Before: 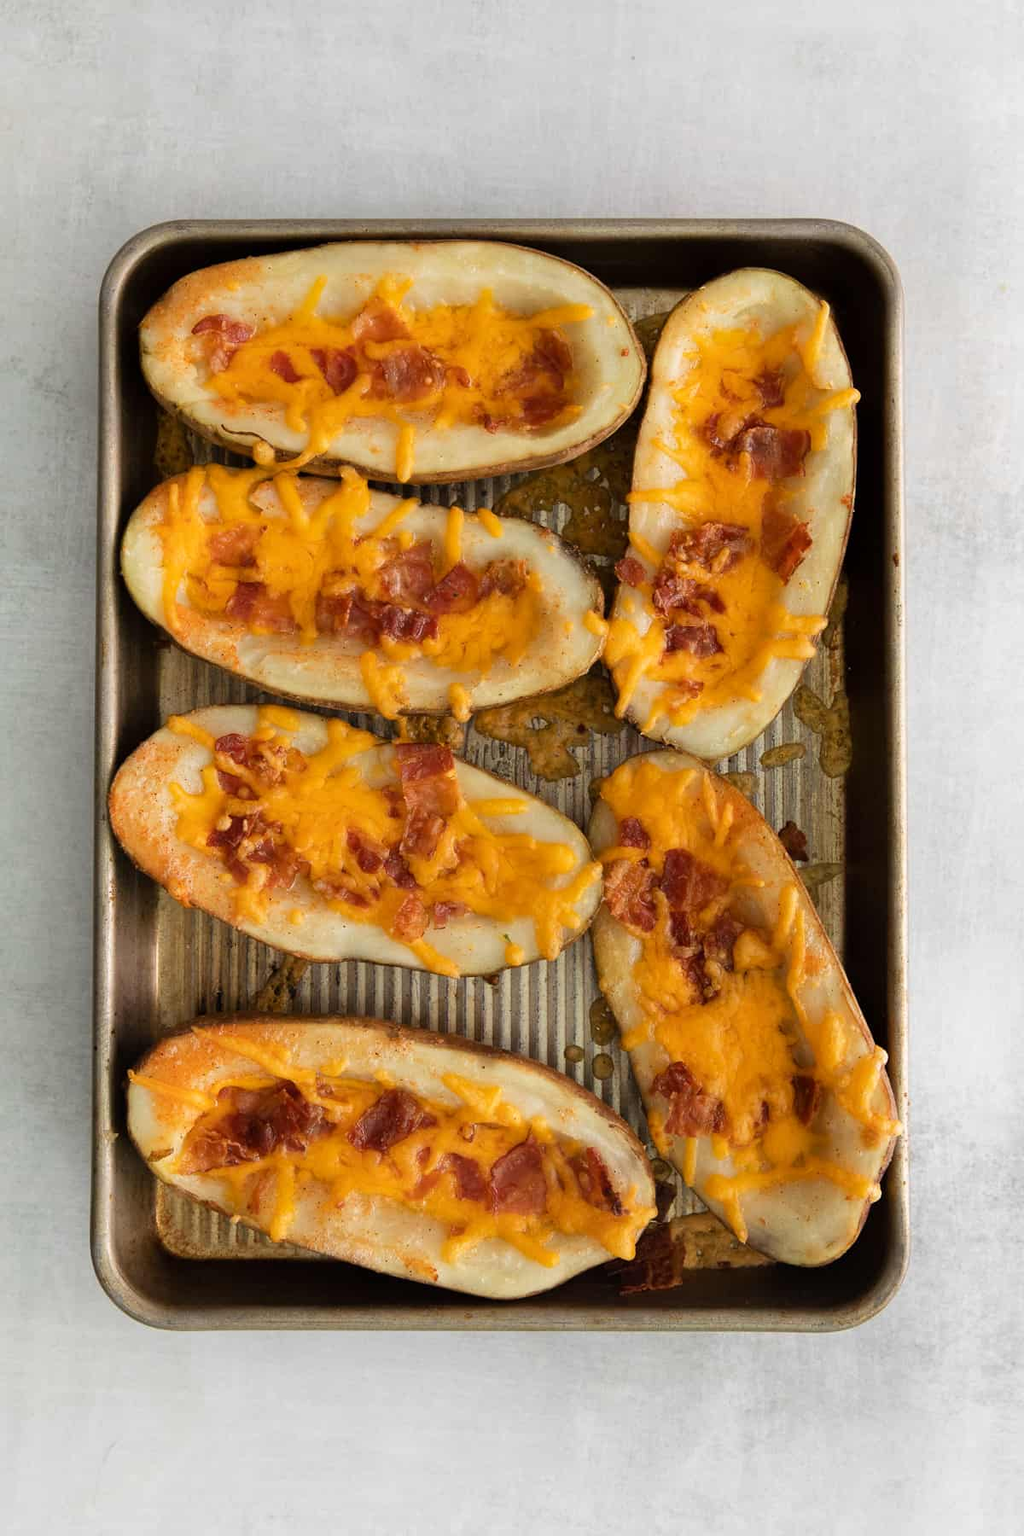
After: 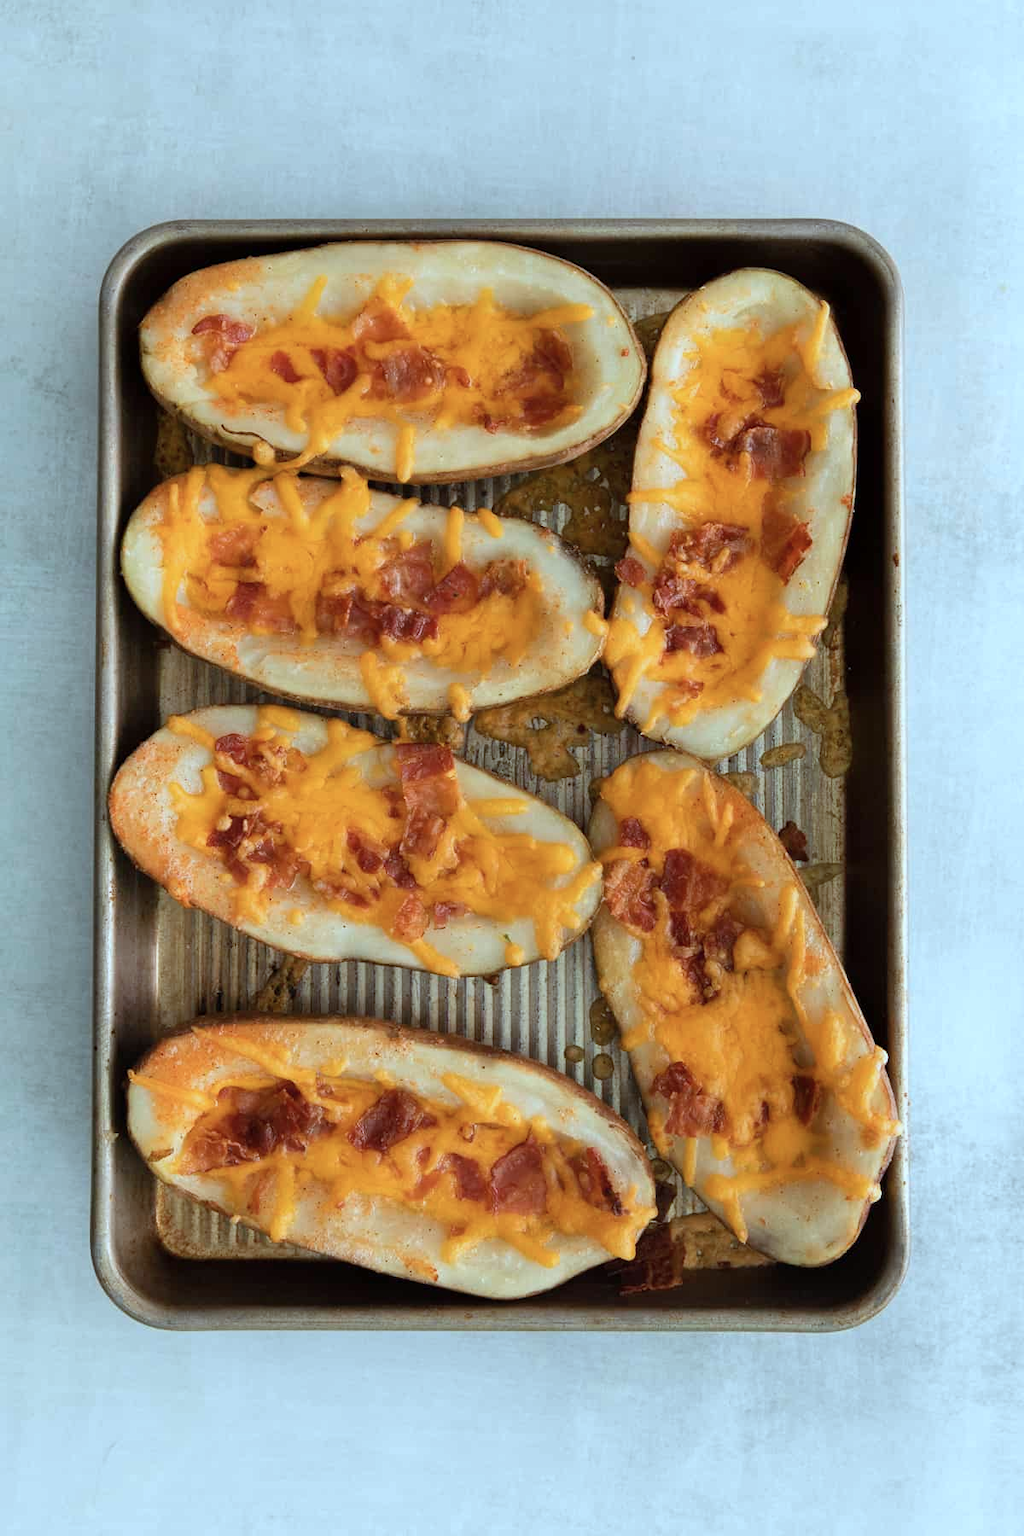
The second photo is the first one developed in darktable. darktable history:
color correction: highlights a* -10.69, highlights b* -19.19
white balance: red 1.009, blue 0.985
